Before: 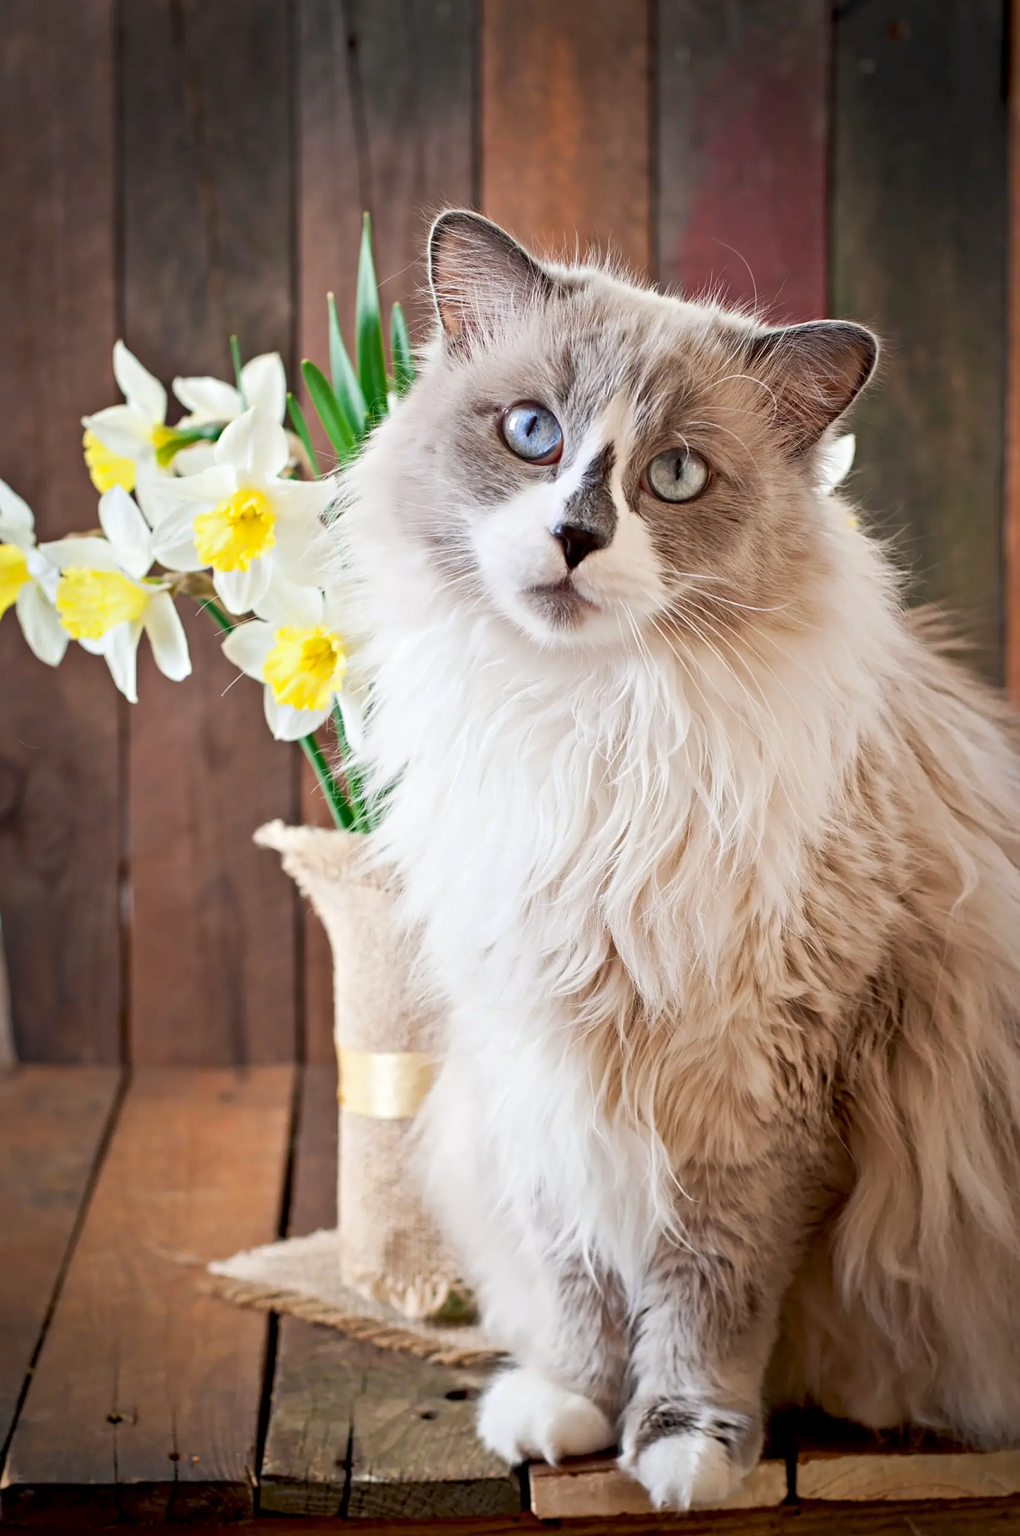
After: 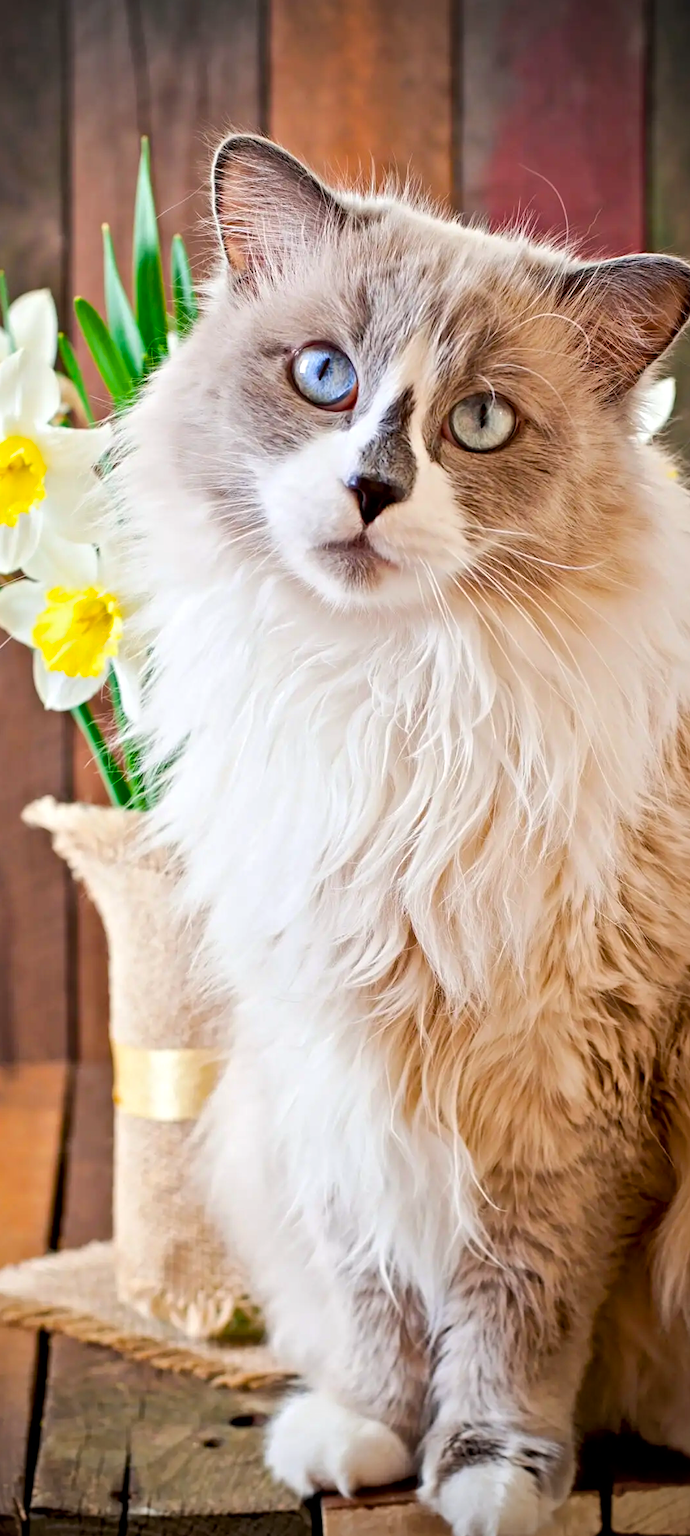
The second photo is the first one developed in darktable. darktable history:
vignetting: on, module defaults
crop and rotate: left 22.918%, top 5.629%, right 14.711%, bottom 2.247%
local contrast: mode bilateral grid, contrast 30, coarseness 25, midtone range 0.2
color balance rgb: perceptual saturation grading › global saturation 25%, perceptual brilliance grading › mid-tones 10%, perceptual brilliance grading › shadows 15%, global vibrance 20%
